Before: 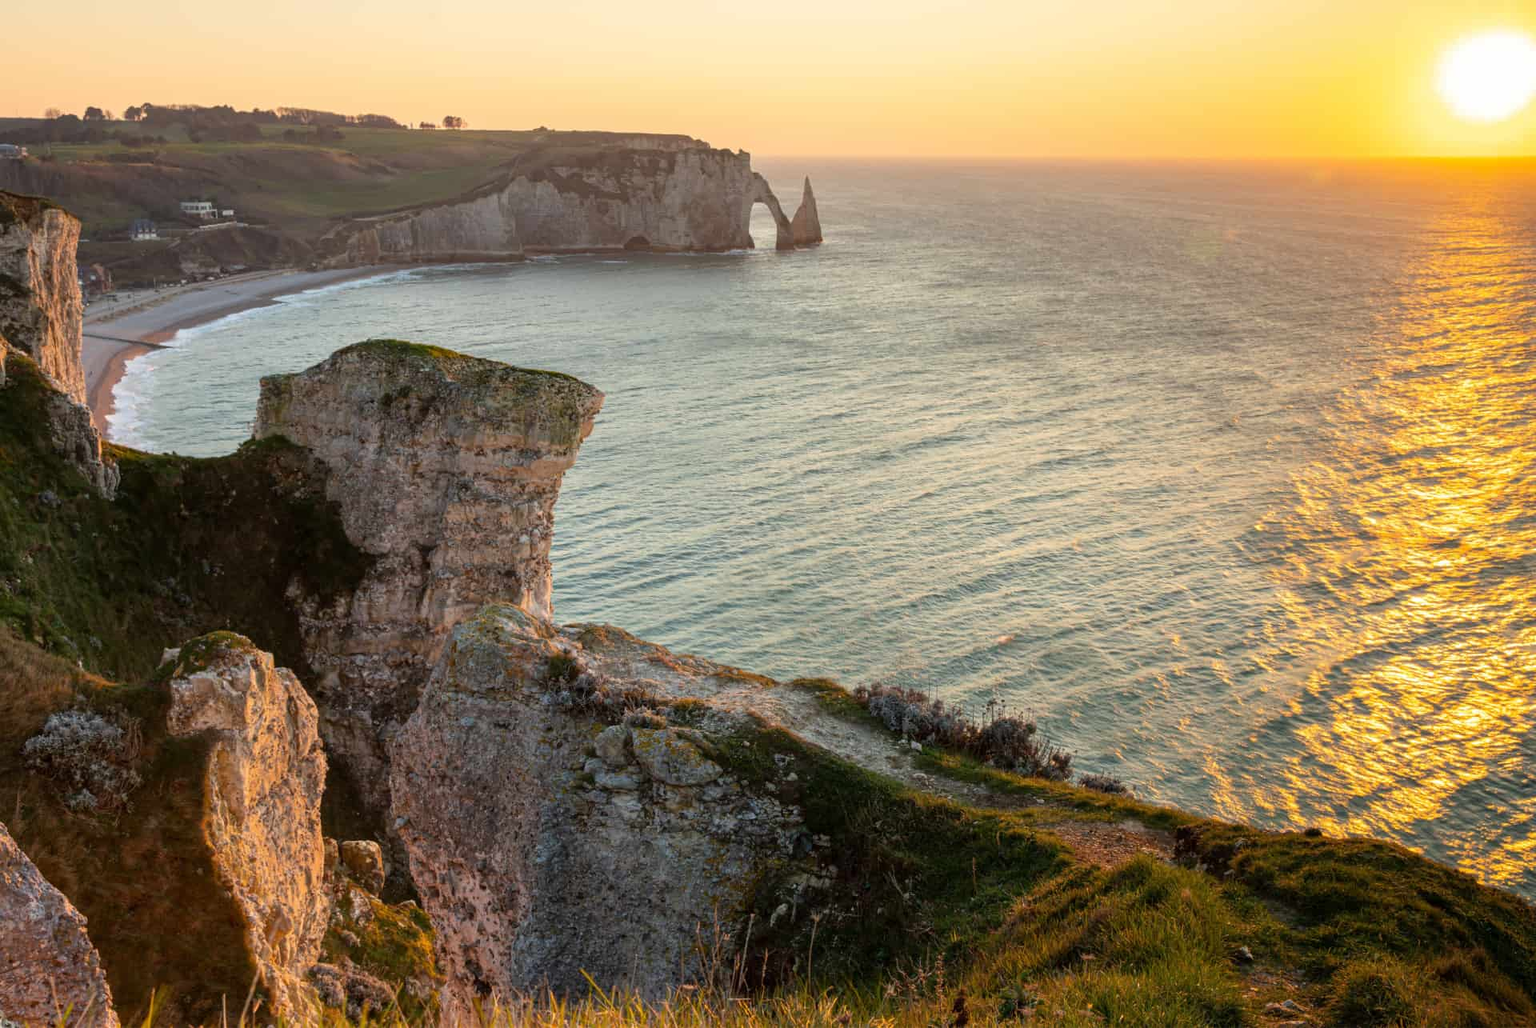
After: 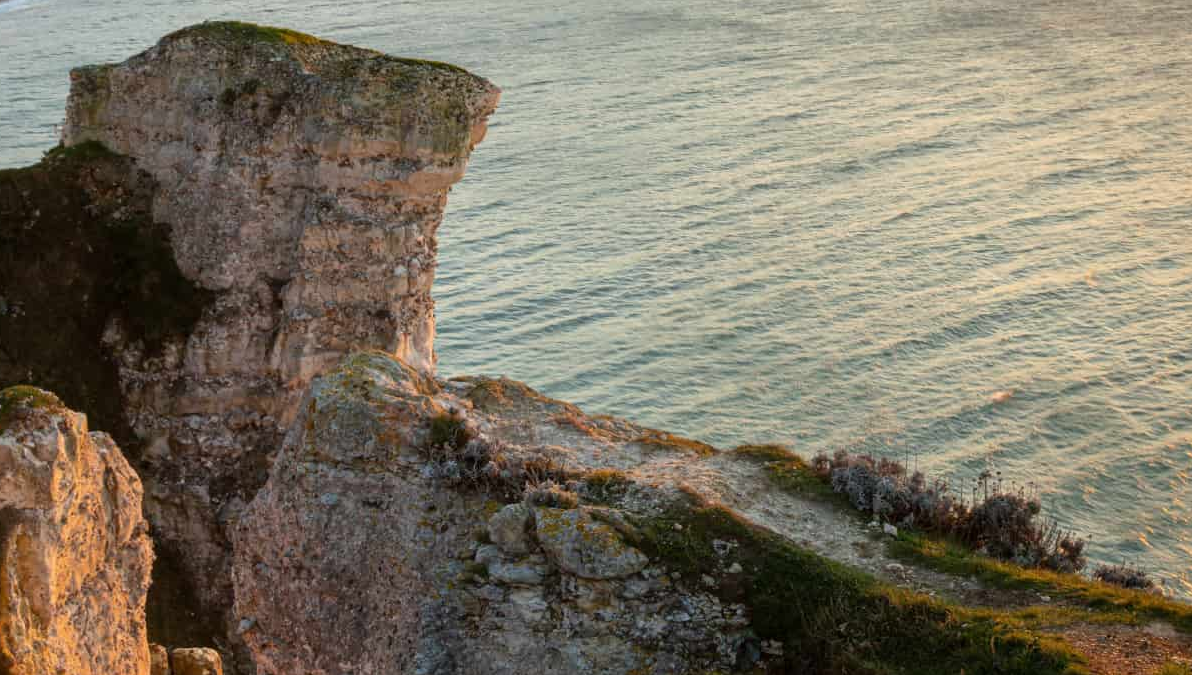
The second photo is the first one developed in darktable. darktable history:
crop: left 13.293%, top 31.407%, right 24.582%, bottom 16.011%
